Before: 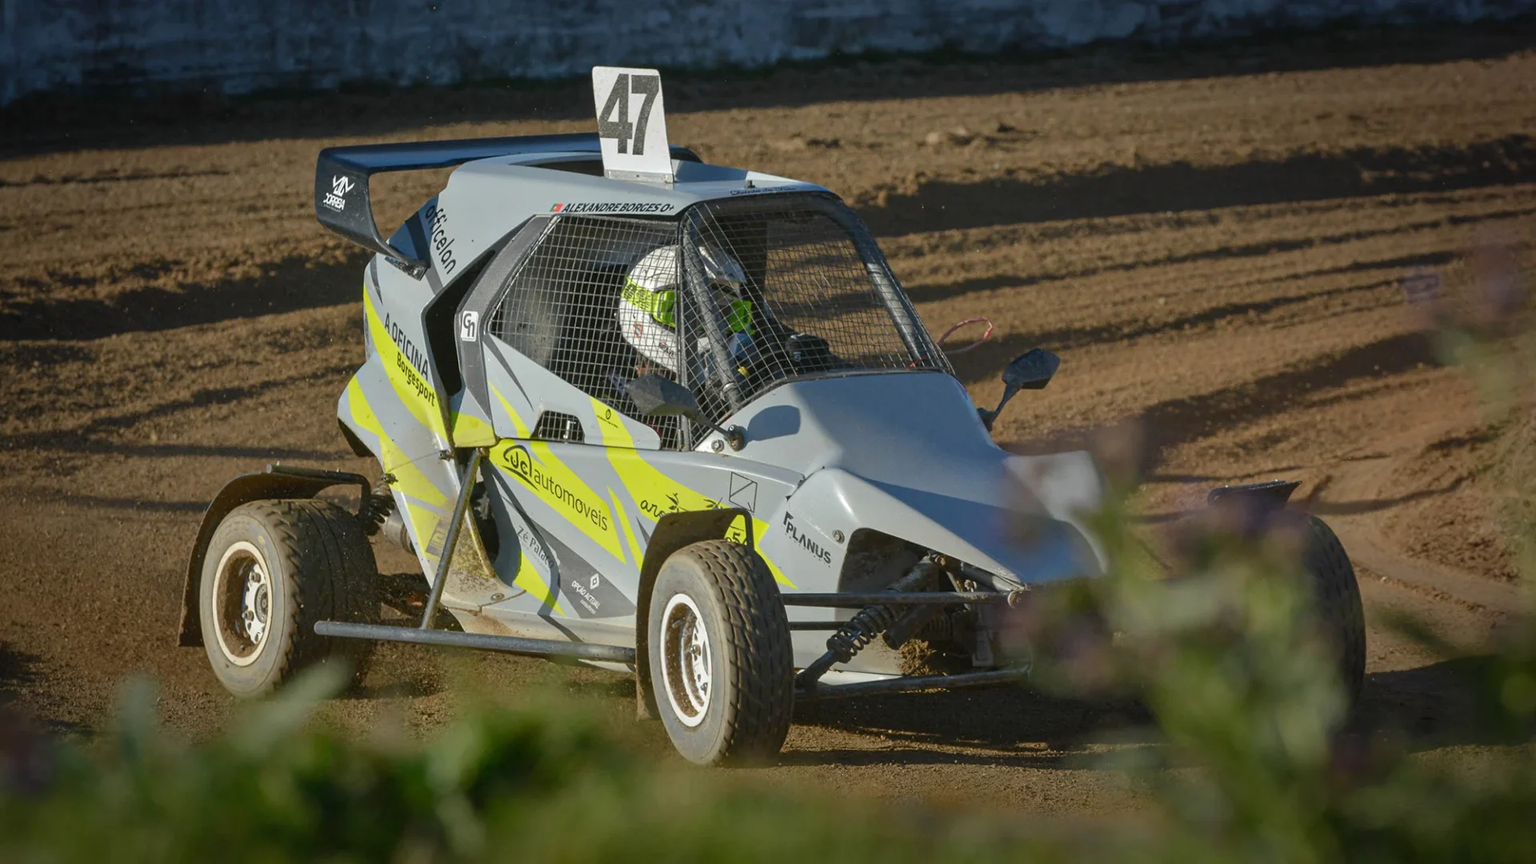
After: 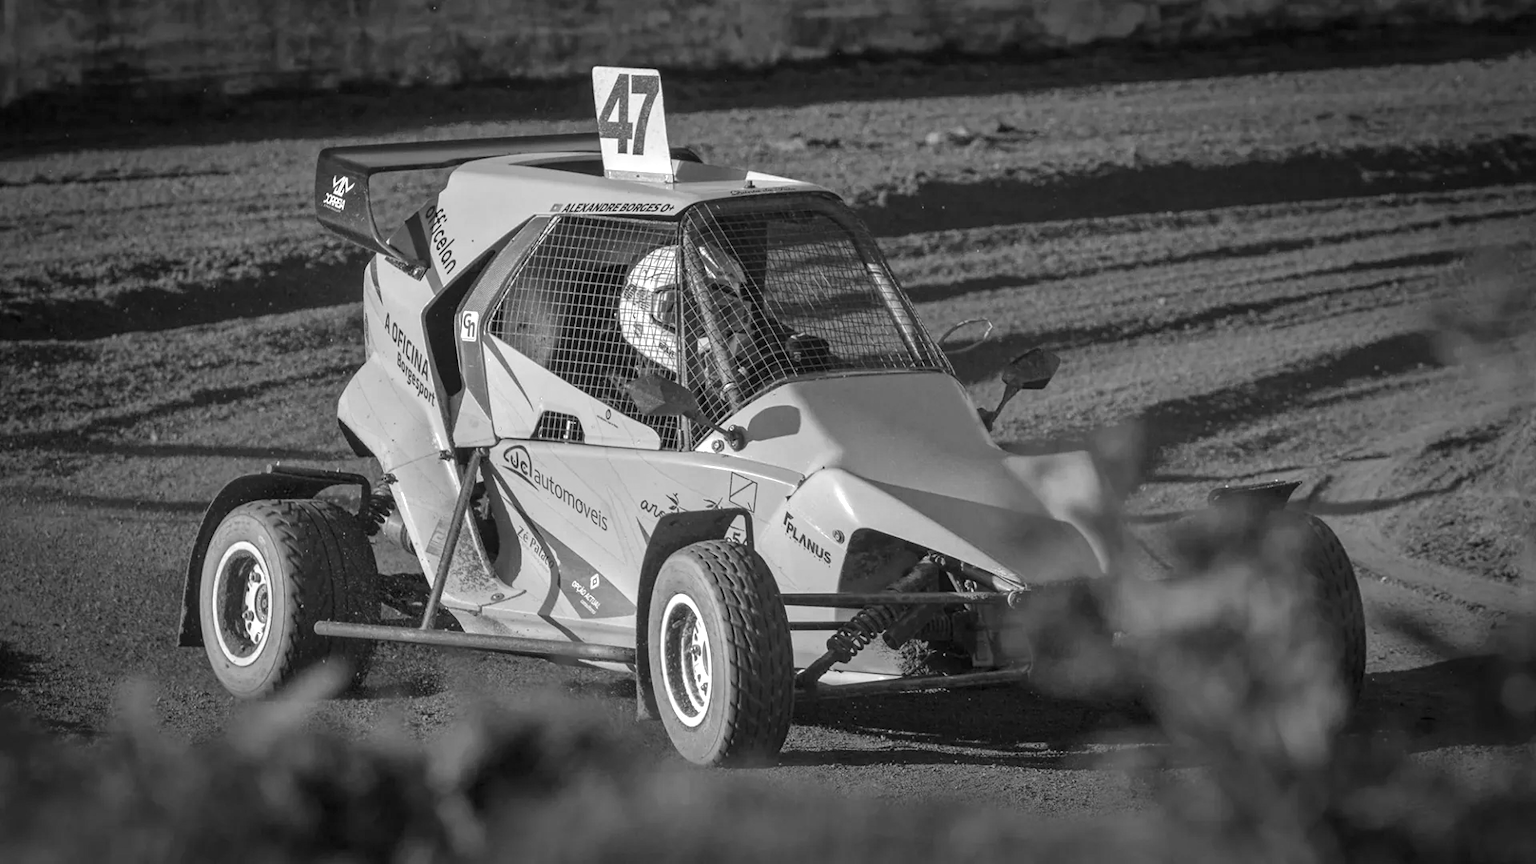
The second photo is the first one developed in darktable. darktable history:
exposure: exposure 0.426 EV, compensate highlight preservation false
local contrast: on, module defaults
color calibration: output gray [0.18, 0.41, 0.41, 0], gray › normalize channels true, illuminant same as pipeline (D50), adaptation XYZ, x 0.346, y 0.359, gamut compression 0
